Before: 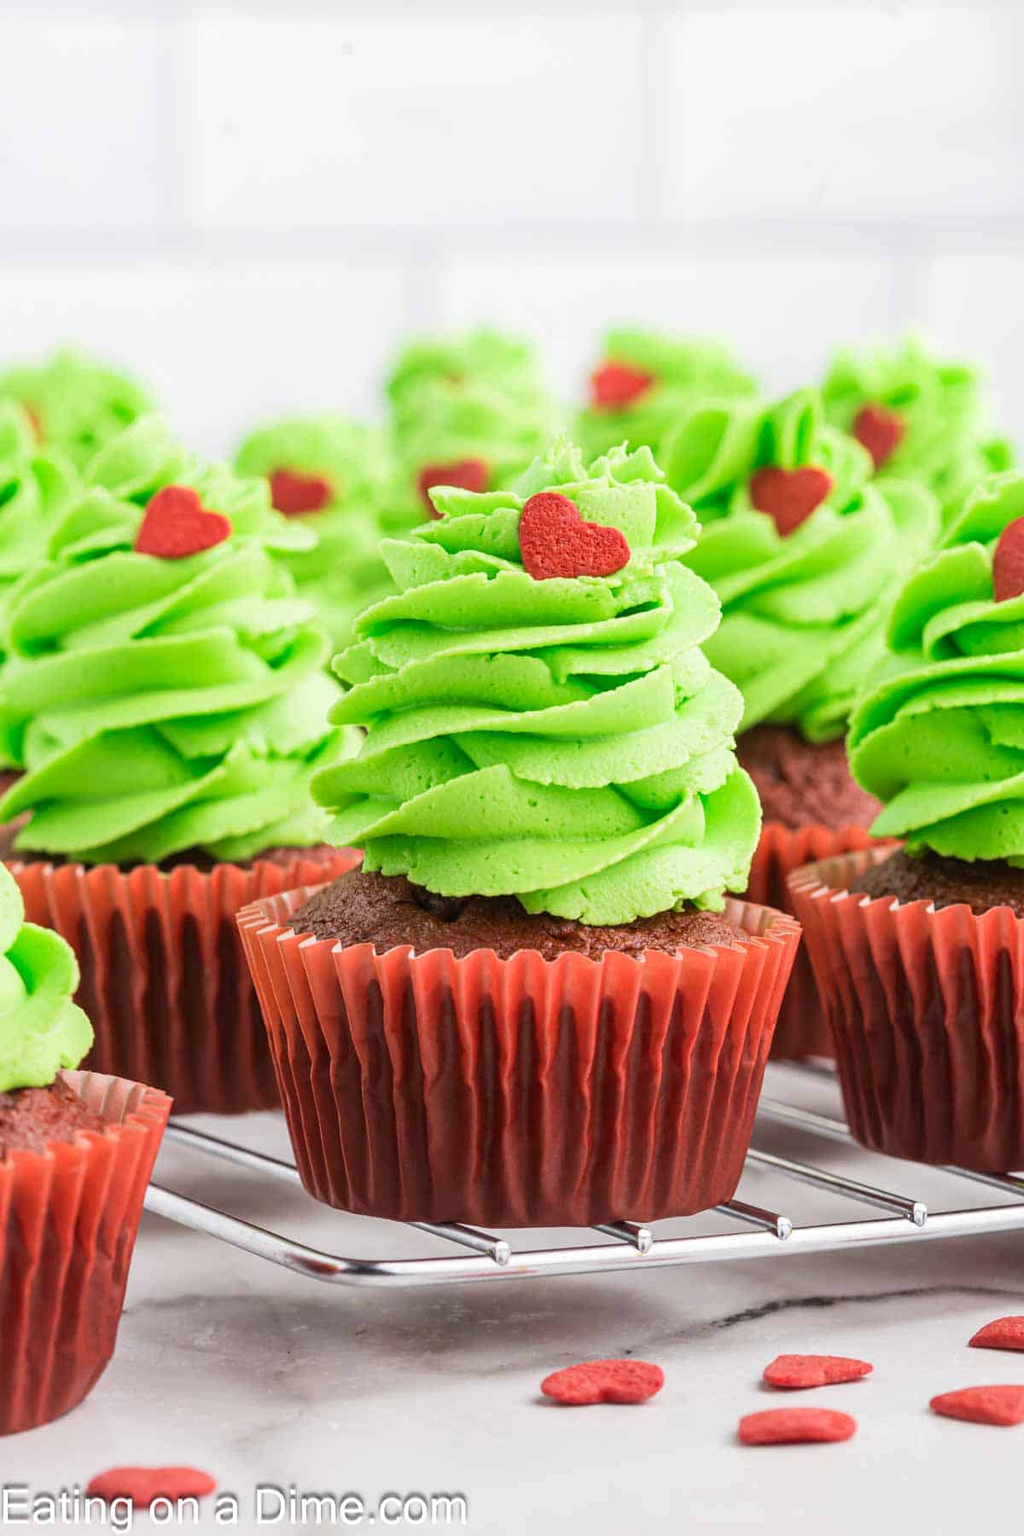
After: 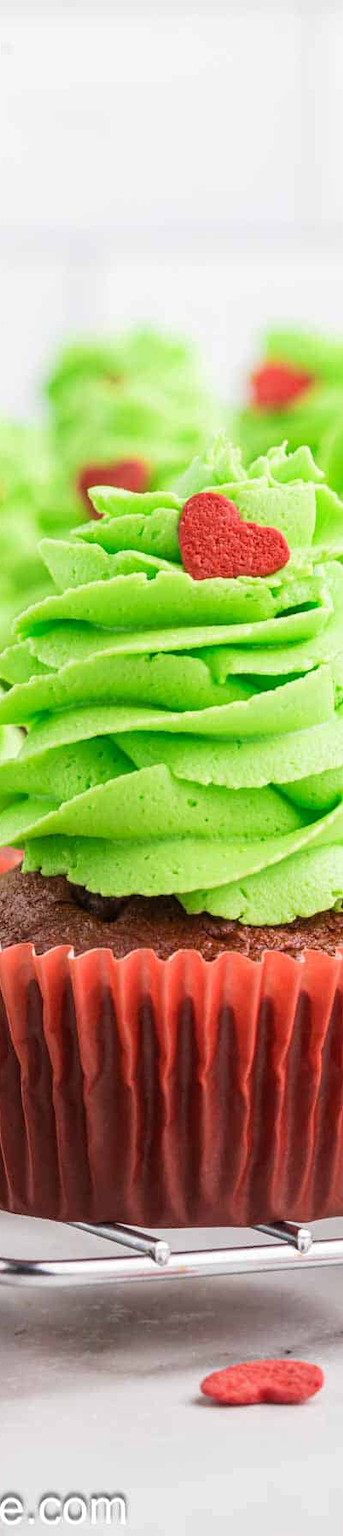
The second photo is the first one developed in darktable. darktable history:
crop: left 33.255%, right 33.14%
